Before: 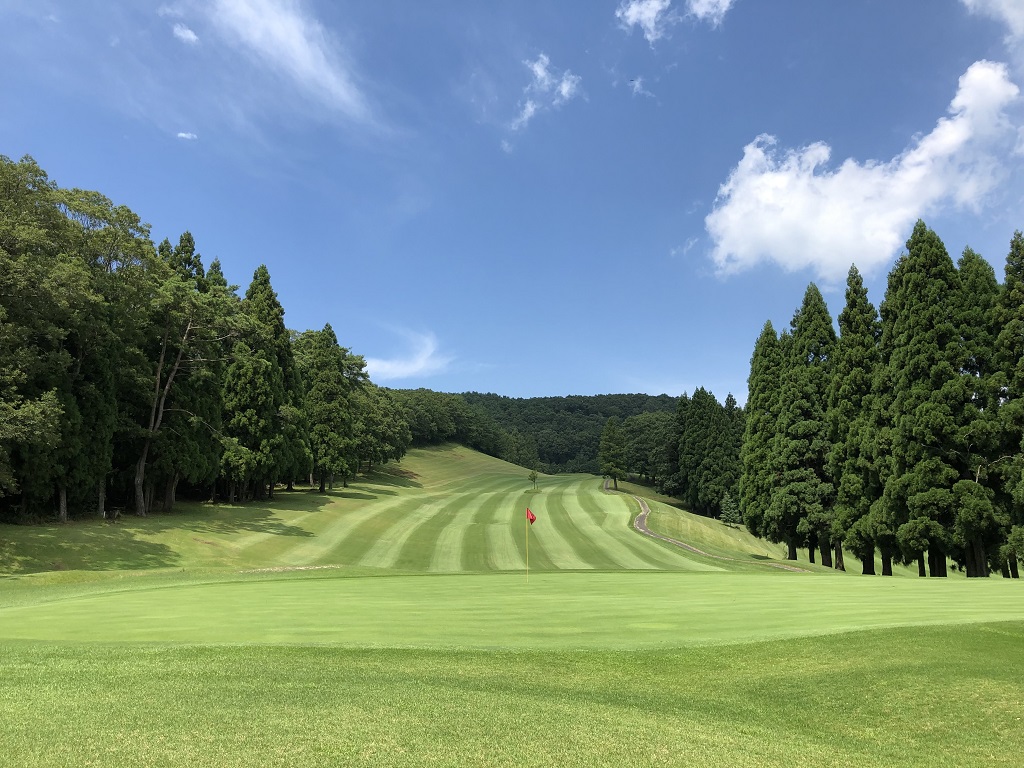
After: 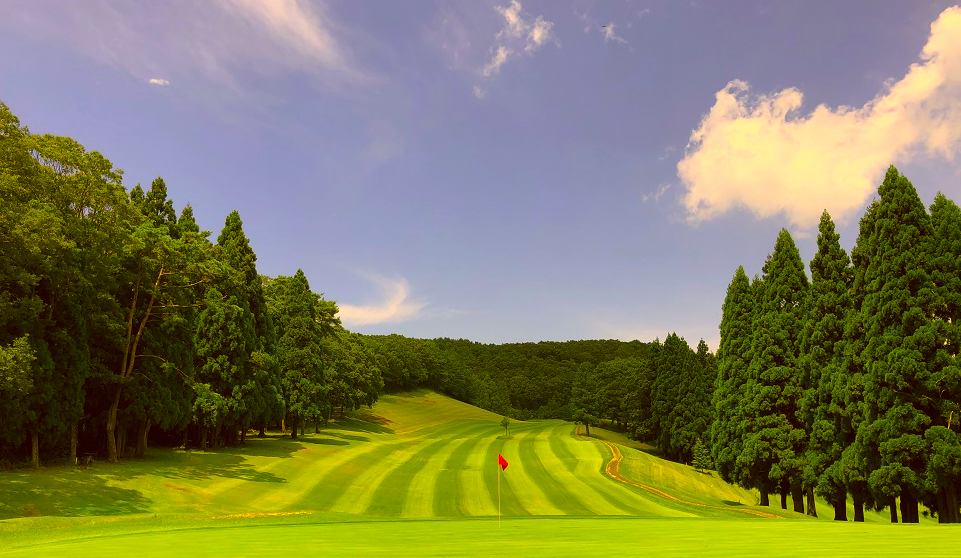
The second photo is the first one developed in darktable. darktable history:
color correction: highlights a* 10.43, highlights b* 29.91, shadows a* 2.79, shadows b* 18.3, saturation 1.74
crop: left 2.83%, top 7.123%, right 3.305%, bottom 20.156%
